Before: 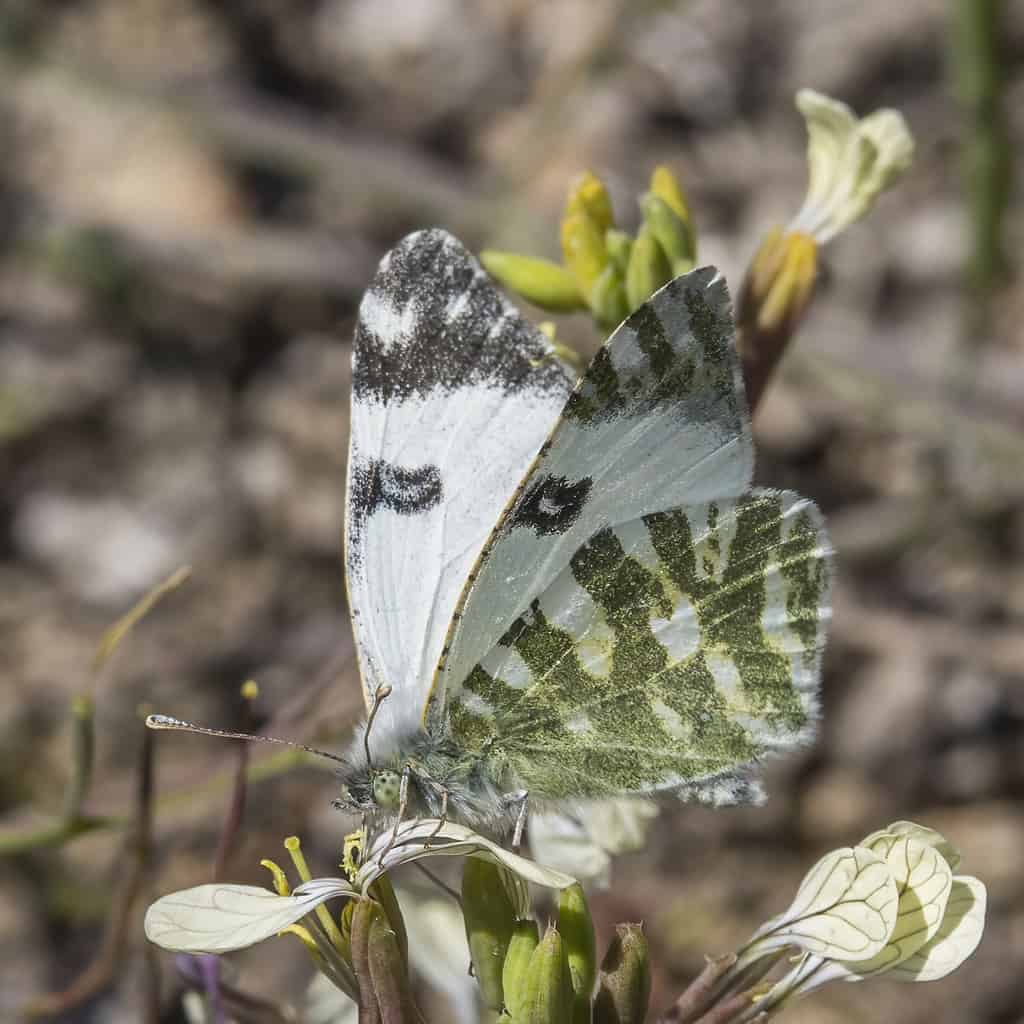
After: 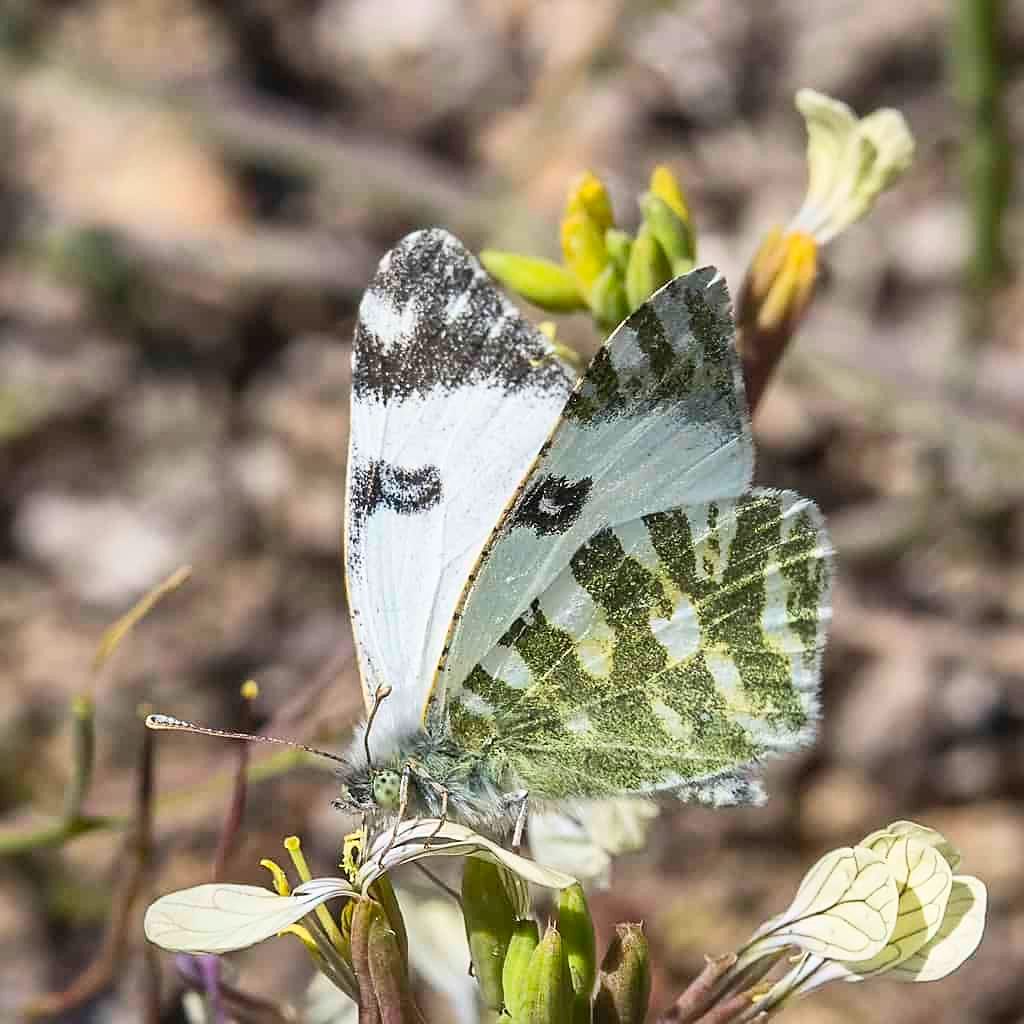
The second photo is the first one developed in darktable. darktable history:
exposure: compensate highlight preservation false
sharpen: amount 0.499
contrast brightness saturation: contrast 0.203, brightness 0.159, saturation 0.227
